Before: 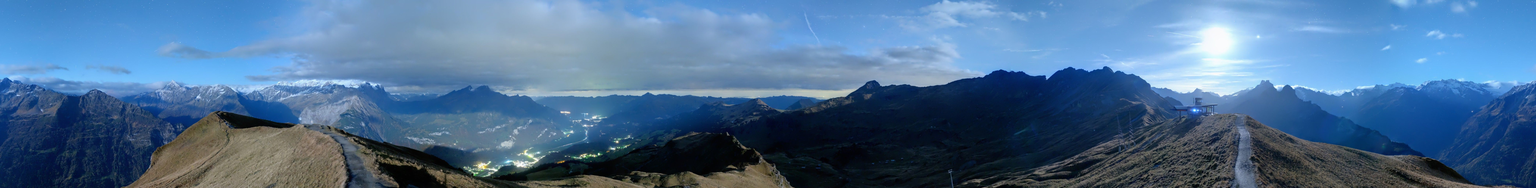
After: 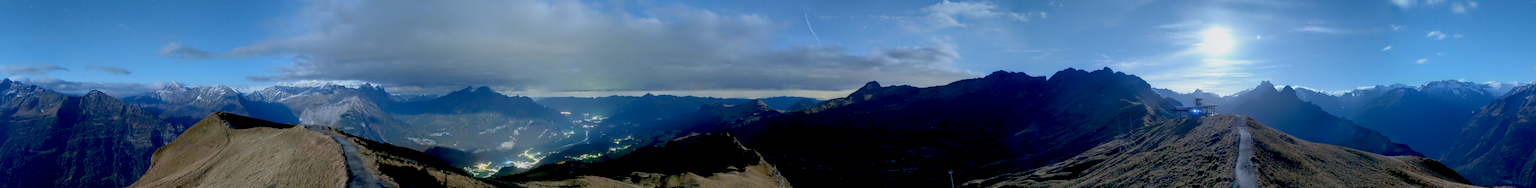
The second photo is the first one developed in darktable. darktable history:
exposure: black level correction 0.013, compensate highlight preservation false
tone equalizer: -8 EV 0.267 EV, -7 EV 0.424 EV, -6 EV 0.408 EV, -5 EV 0.275 EV, -3 EV -0.271 EV, -2 EV -0.432 EV, -1 EV -0.407 EV, +0 EV -0.255 EV
